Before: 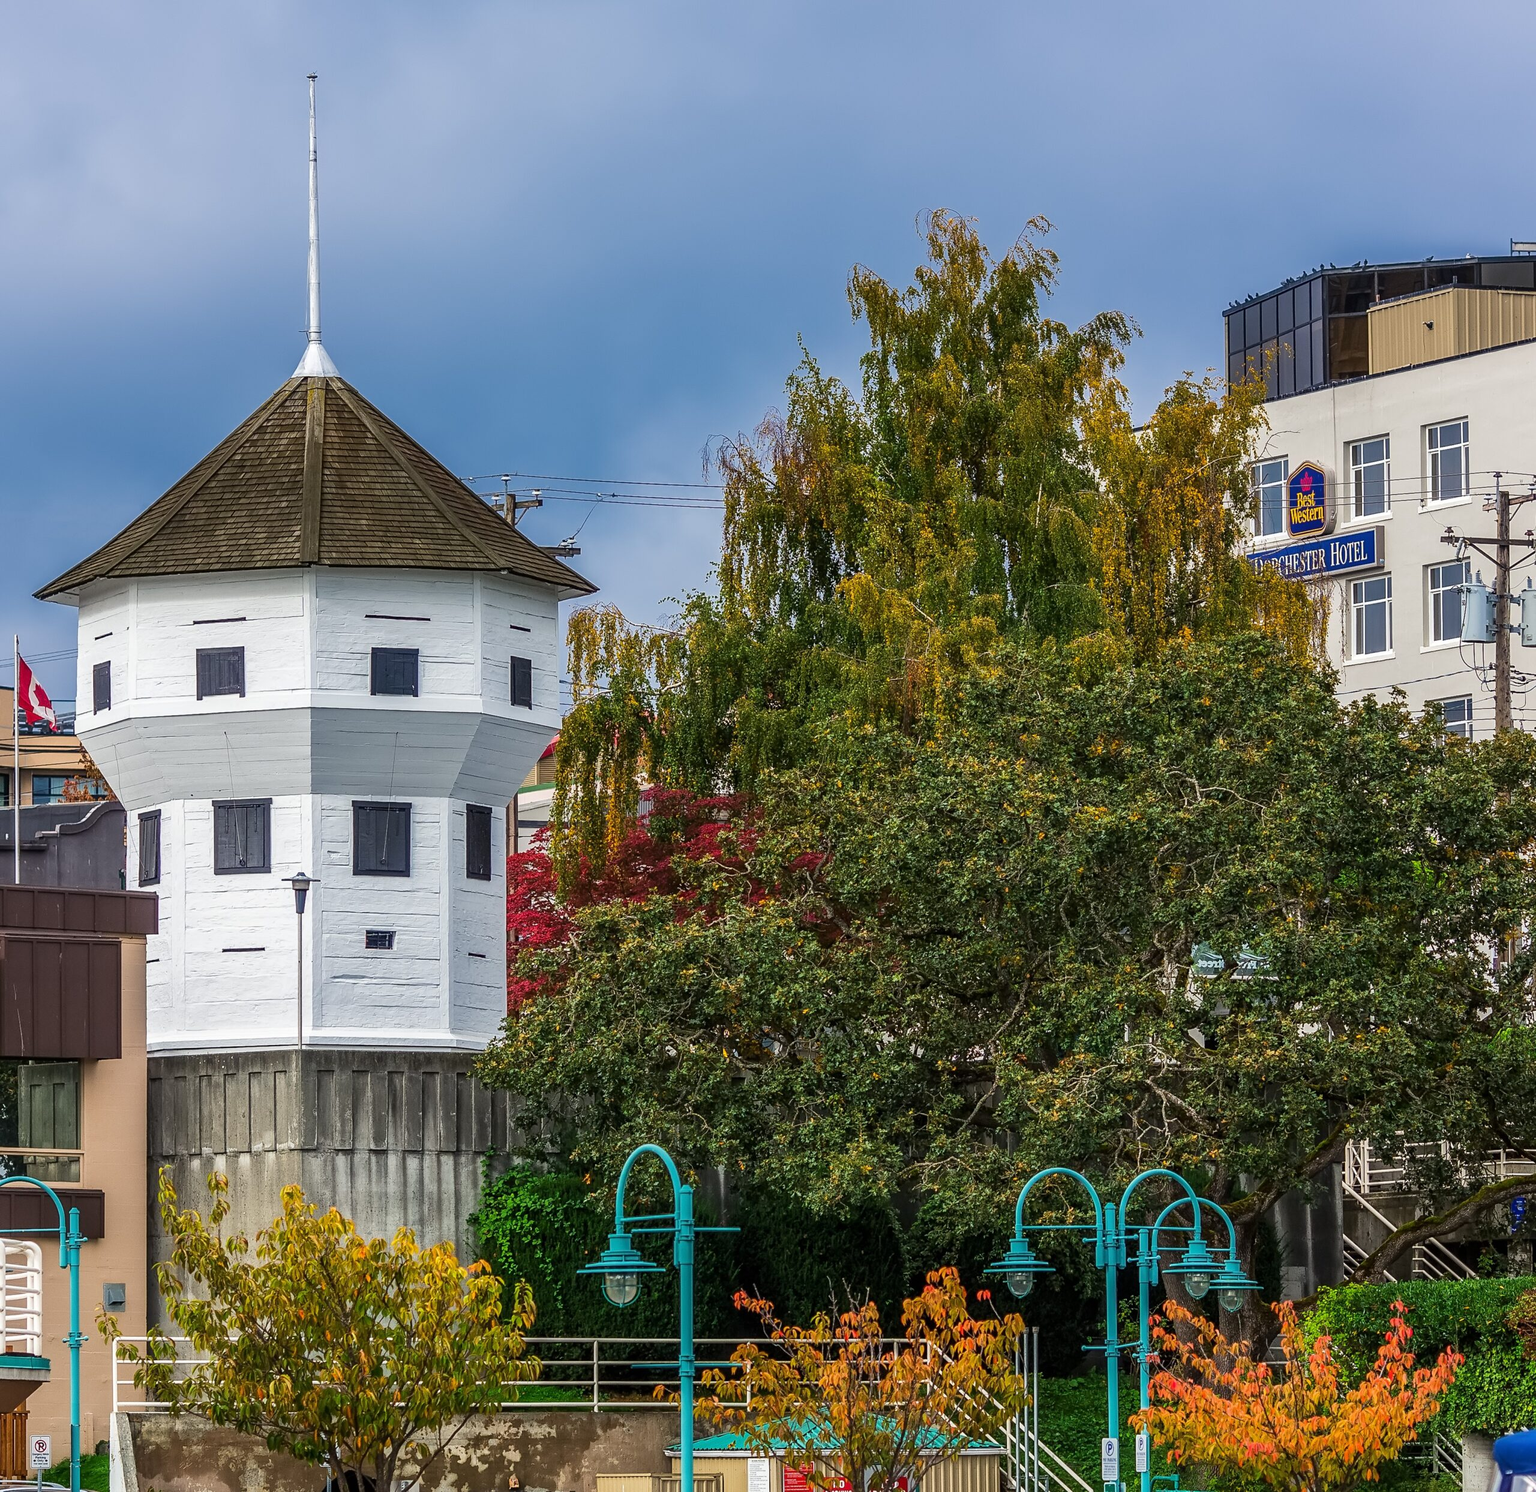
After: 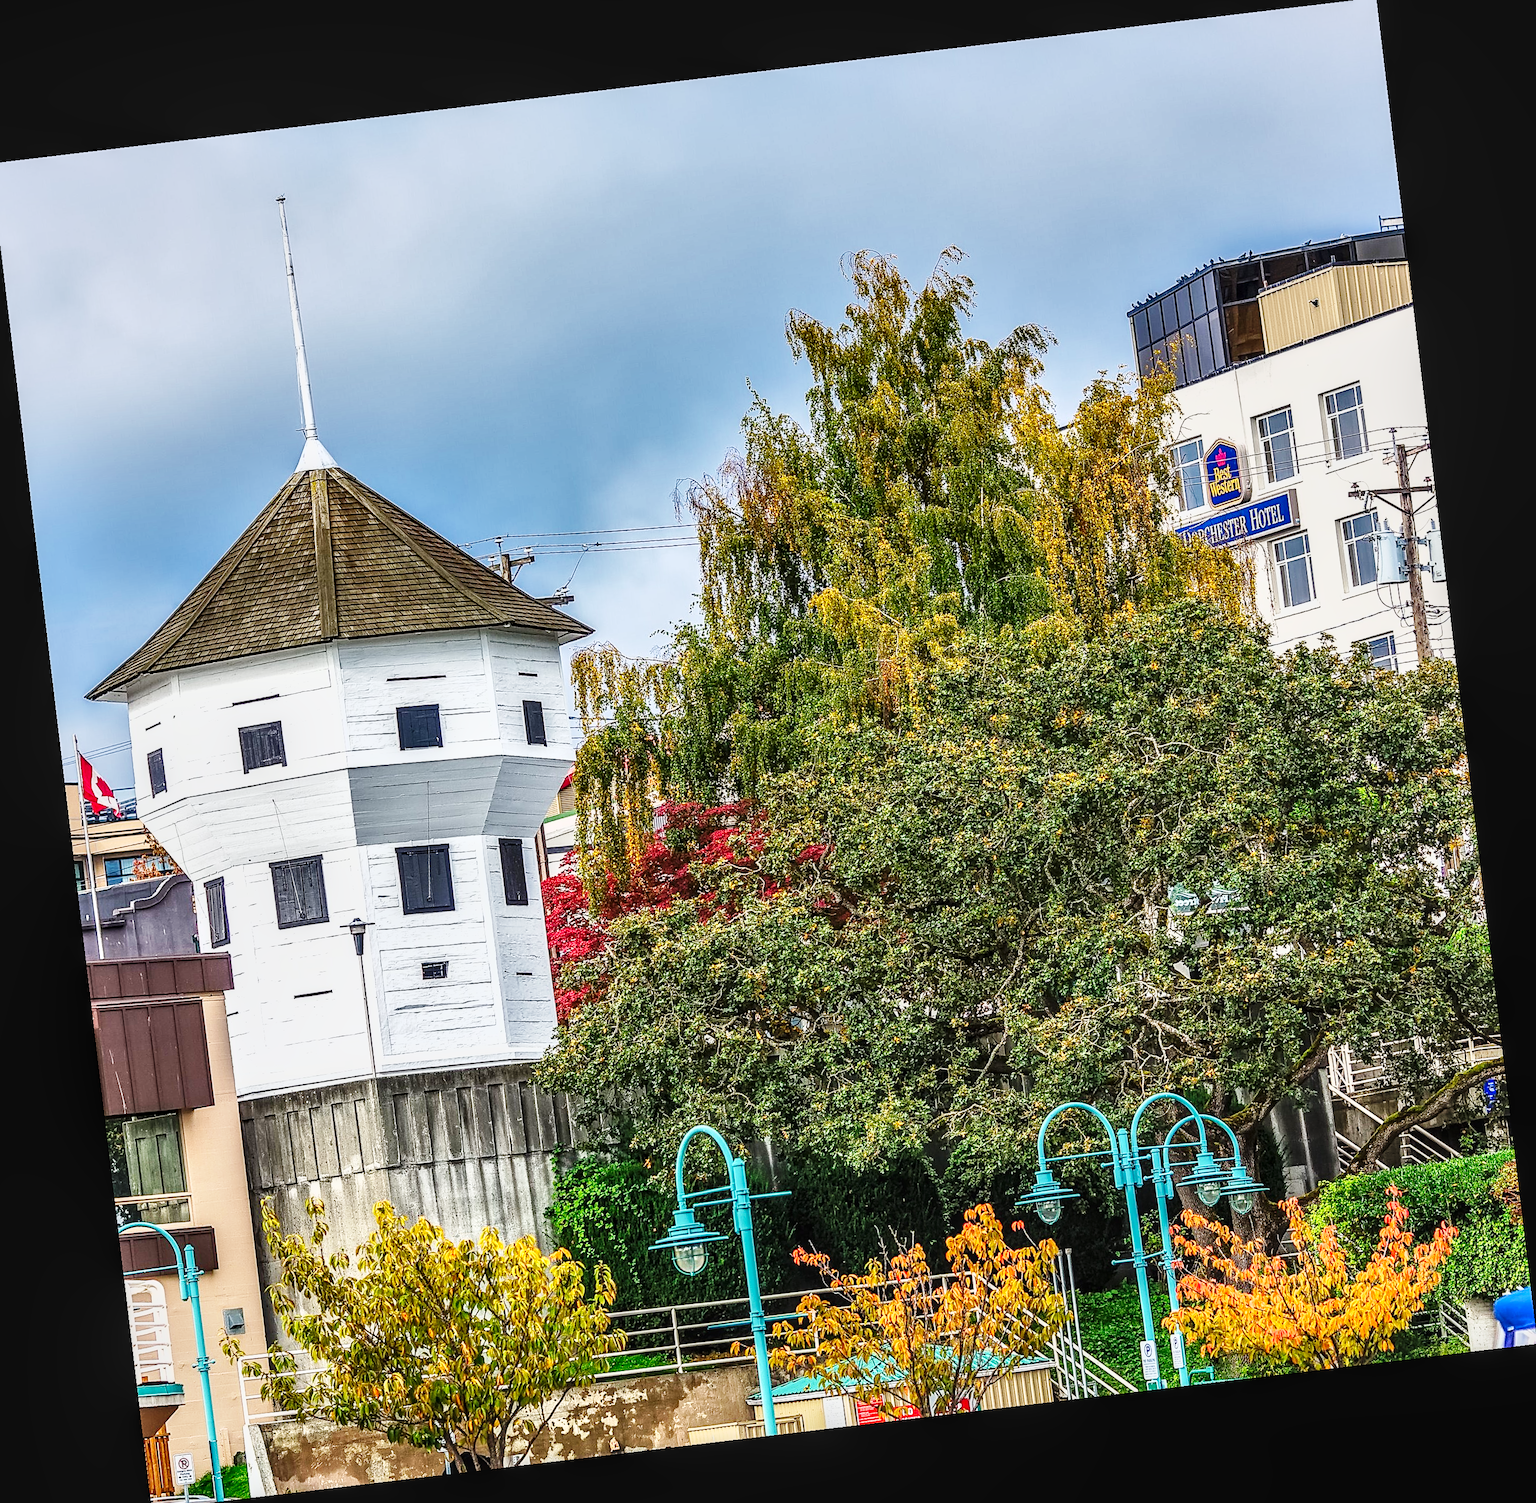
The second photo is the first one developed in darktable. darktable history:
rotate and perspective: rotation -6.83°, automatic cropping off
shadows and highlights: highlights color adjustment 0%, low approximation 0.01, soften with gaussian
local contrast: on, module defaults
base curve: curves: ch0 [(0, 0) (0.032, 0.025) (0.121, 0.166) (0.206, 0.329) (0.605, 0.79) (1, 1)], preserve colors none
crop and rotate: left 0.614%, top 0.179%, bottom 0.309%
levels: levels [0, 0.492, 0.984]
exposure: black level correction 0, exposure 0.7 EV, compensate exposure bias true, compensate highlight preservation false
sharpen: on, module defaults
